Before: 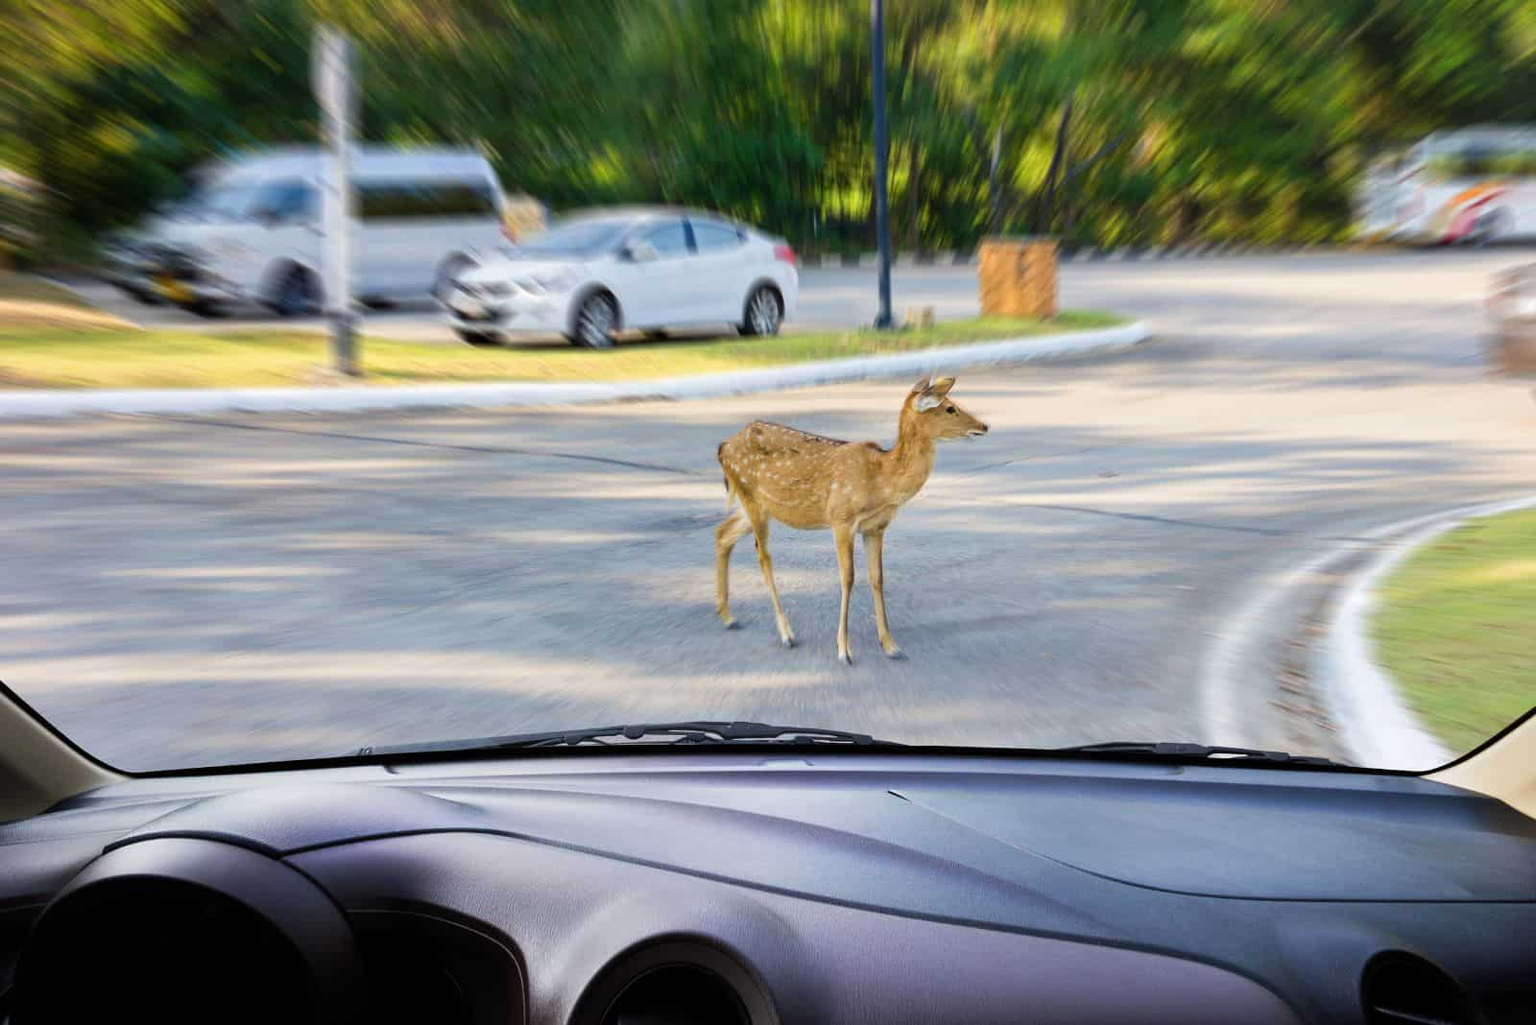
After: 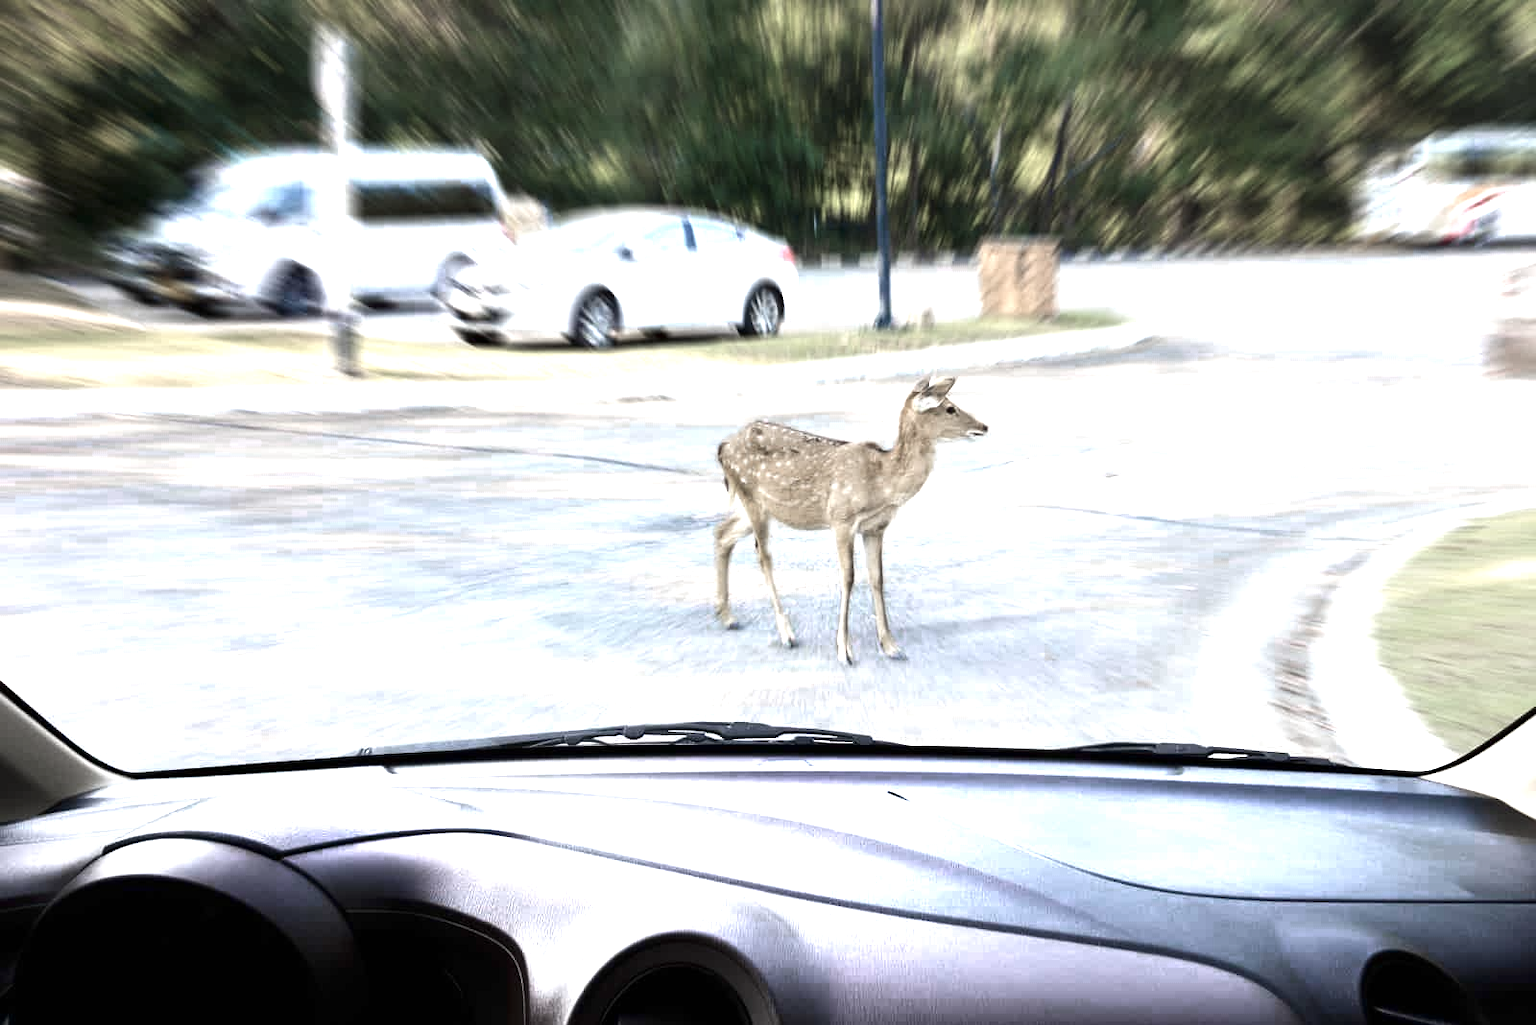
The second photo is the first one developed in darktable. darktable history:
exposure: black level correction 0, exposure 1.122 EV, compensate highlight preservation false
color zones: curves: ch0 [(0, 0.613) (0.01, 0.613) (0.245, 0.448) (0.498, 0.529) (0.642, 0.665) (0.879, 0.777) (0.99, 0.613)]; ch1 [(0, 0.272) (0.219, 0.127) (0.724, 0.346)]
contrast brightness saturation: contrast 0.07, brightness -0.133, saturation 0.048
